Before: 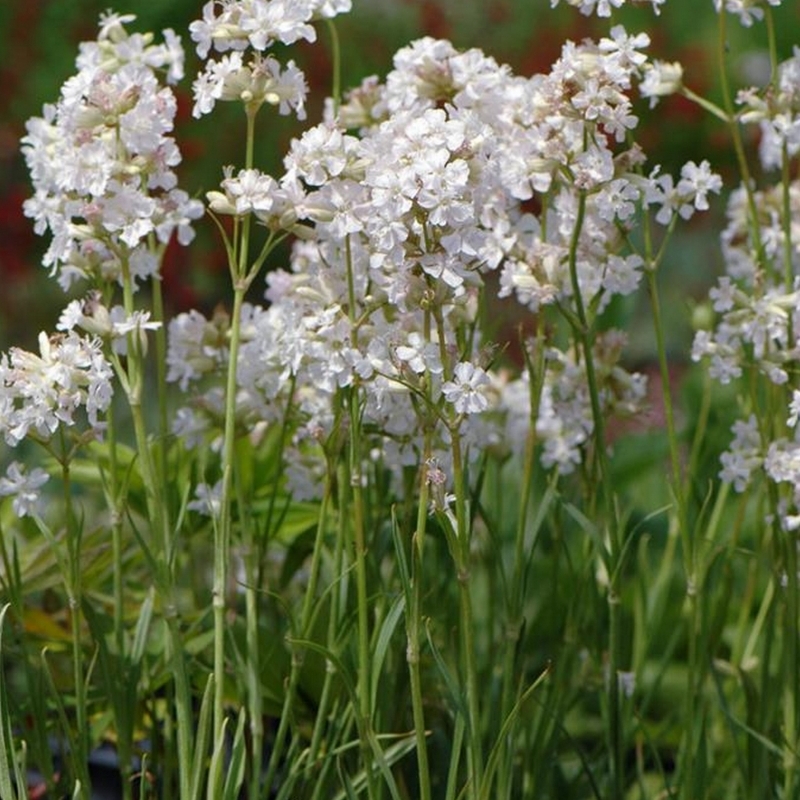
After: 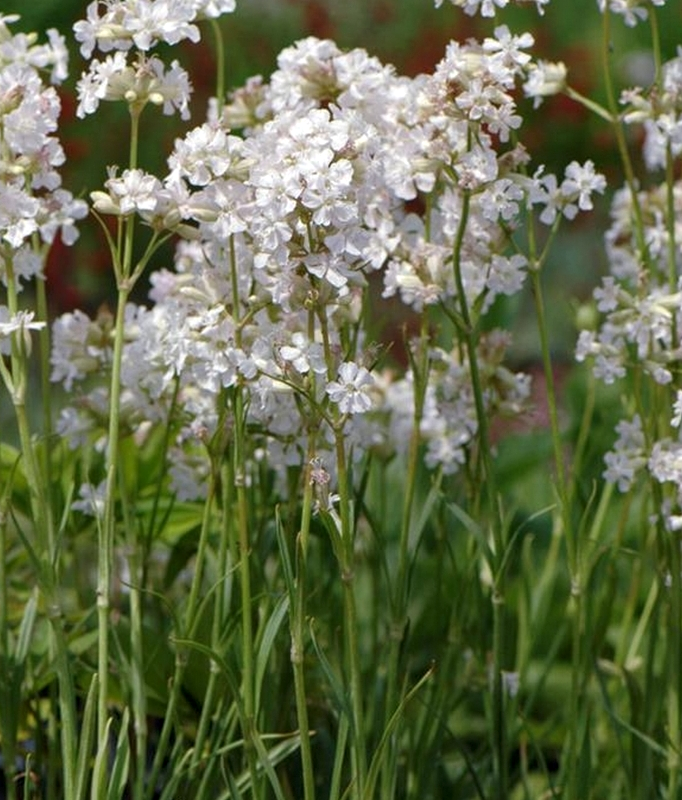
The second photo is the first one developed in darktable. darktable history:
local contrast: highlights 104%, shadows 100%, detail 120%, midtone range 0.2
crop and rotate: left 14.743%
